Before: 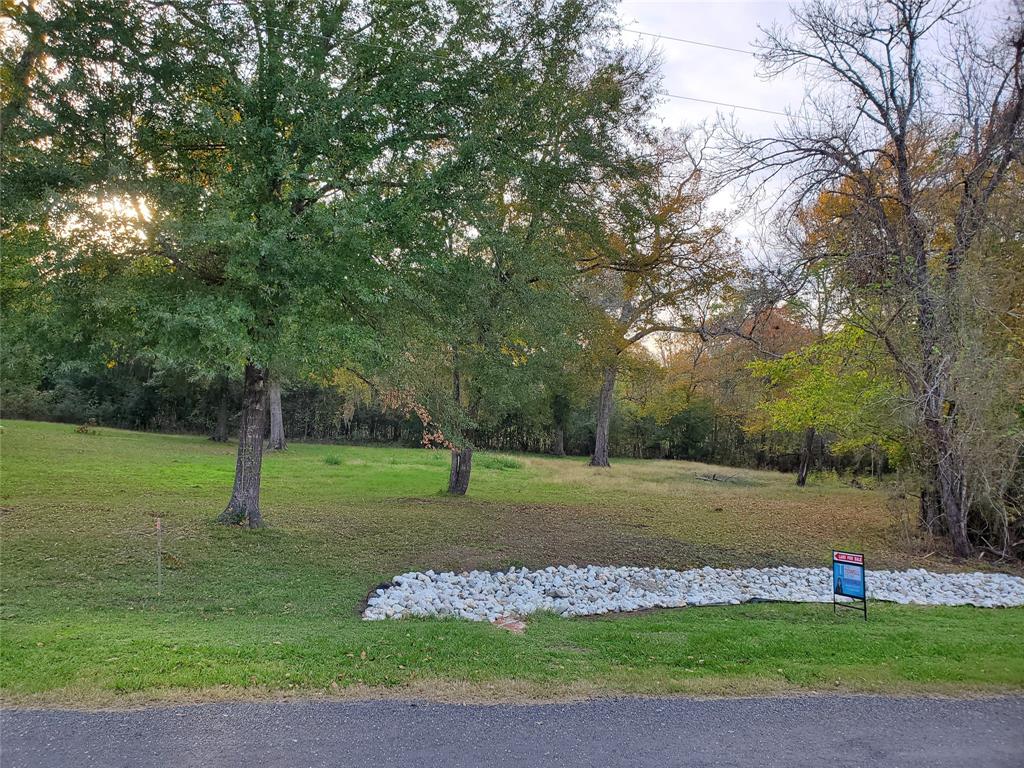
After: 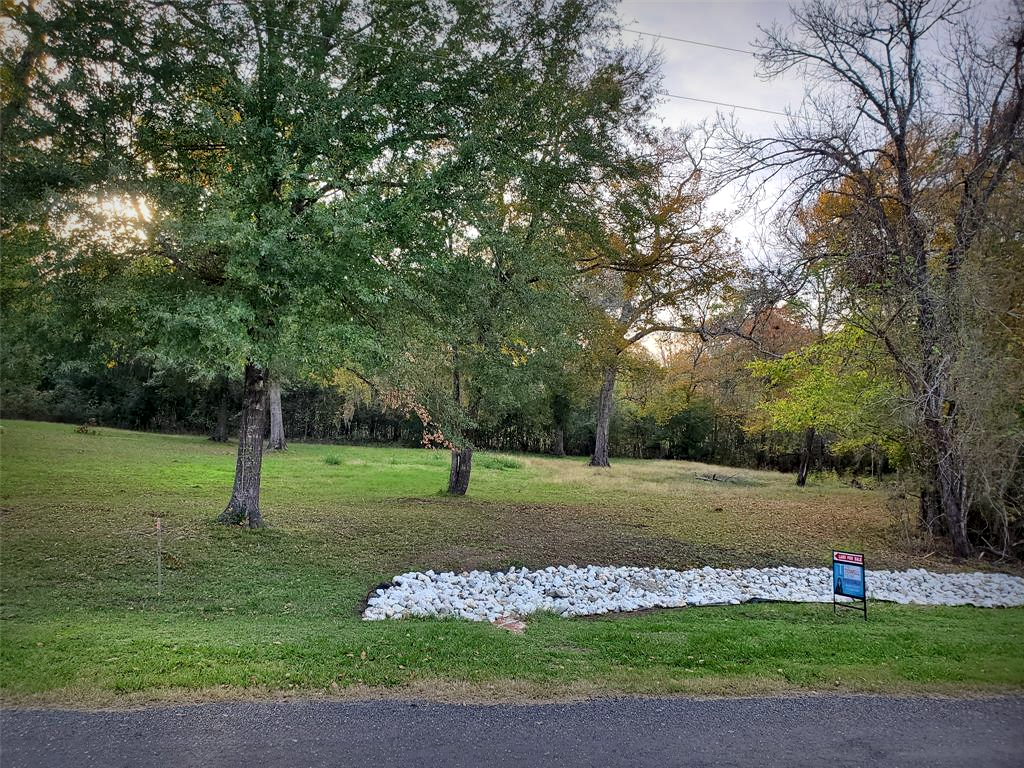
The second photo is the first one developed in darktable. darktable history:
vignetting: fall-off start 53.53%, saturation -0.028, center (0, 0.007), automatic ratio true, width/height ratio 1.317, shape 0.219
local contrast: mode bilateral grid, contrast 24, coarseness 61, detail 152%, midtone range 0.2
exposure: exposure -0.005 EV, compensate highlight preservation false
